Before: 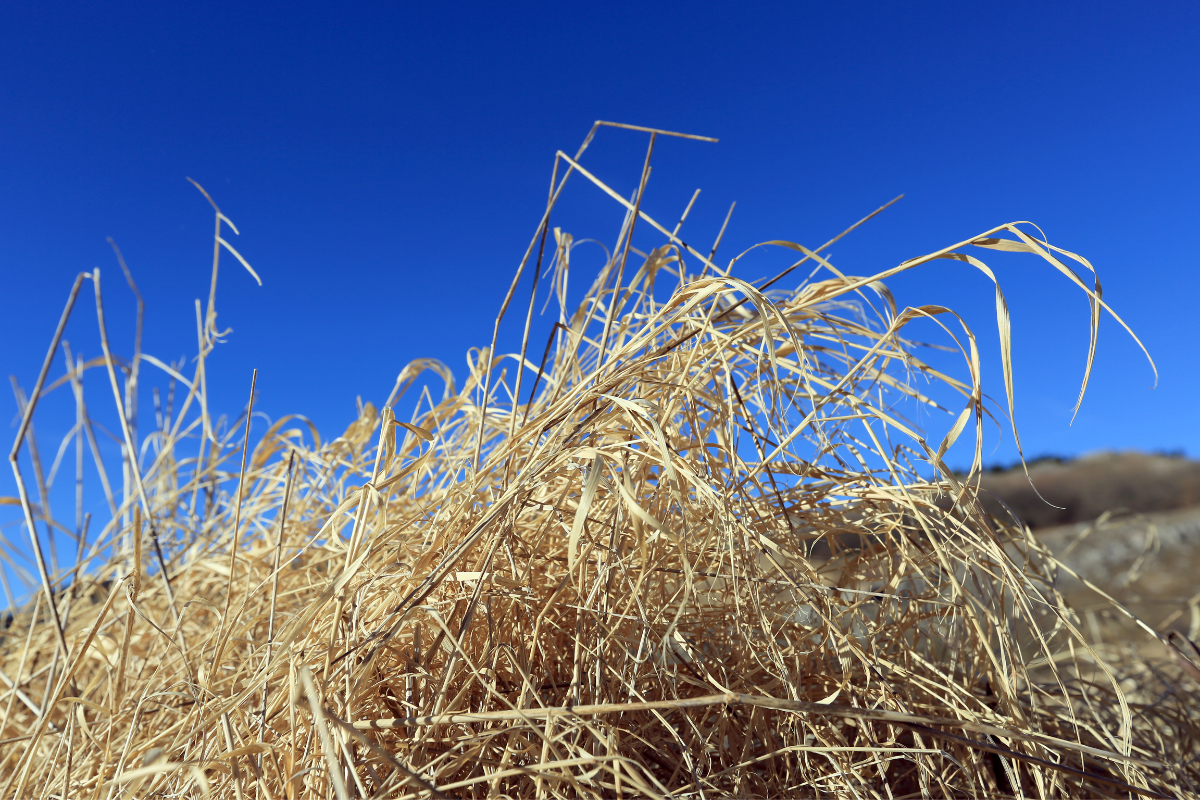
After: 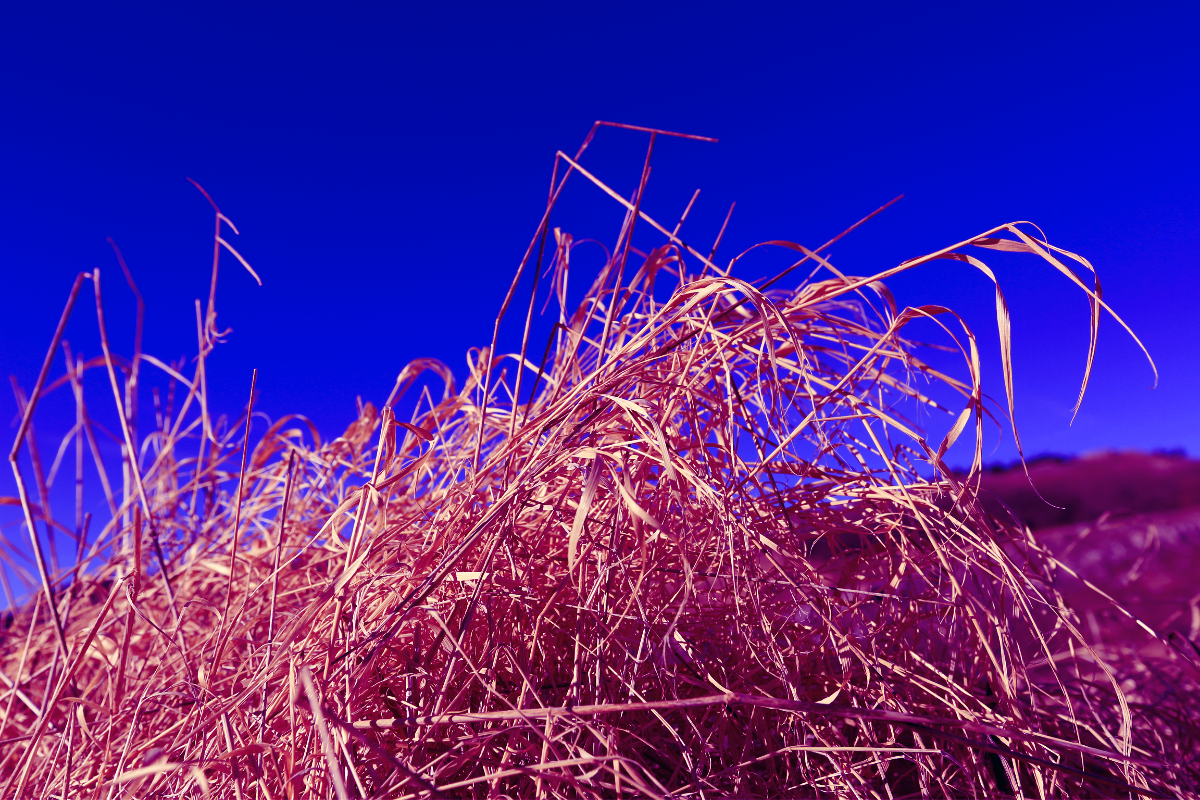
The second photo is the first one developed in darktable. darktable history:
color balance: mode lift, gamma, gain (sRGB), lift [1, 1, 0.101, 1]
color correction: highlights a* 5.38, highlights b* 5.3, shadows a* -4.26, shadows b* -5.11
